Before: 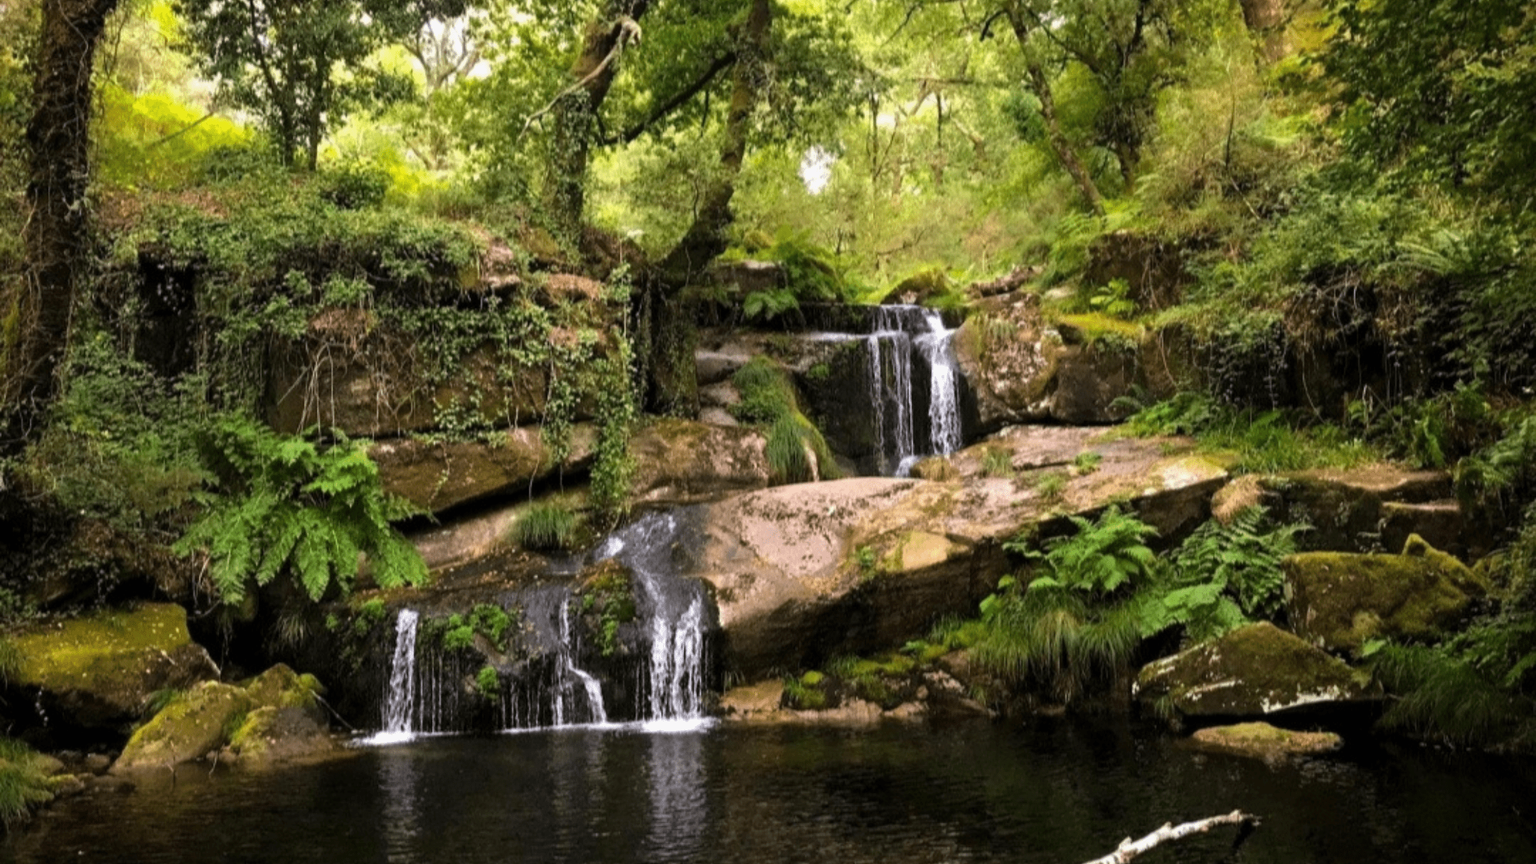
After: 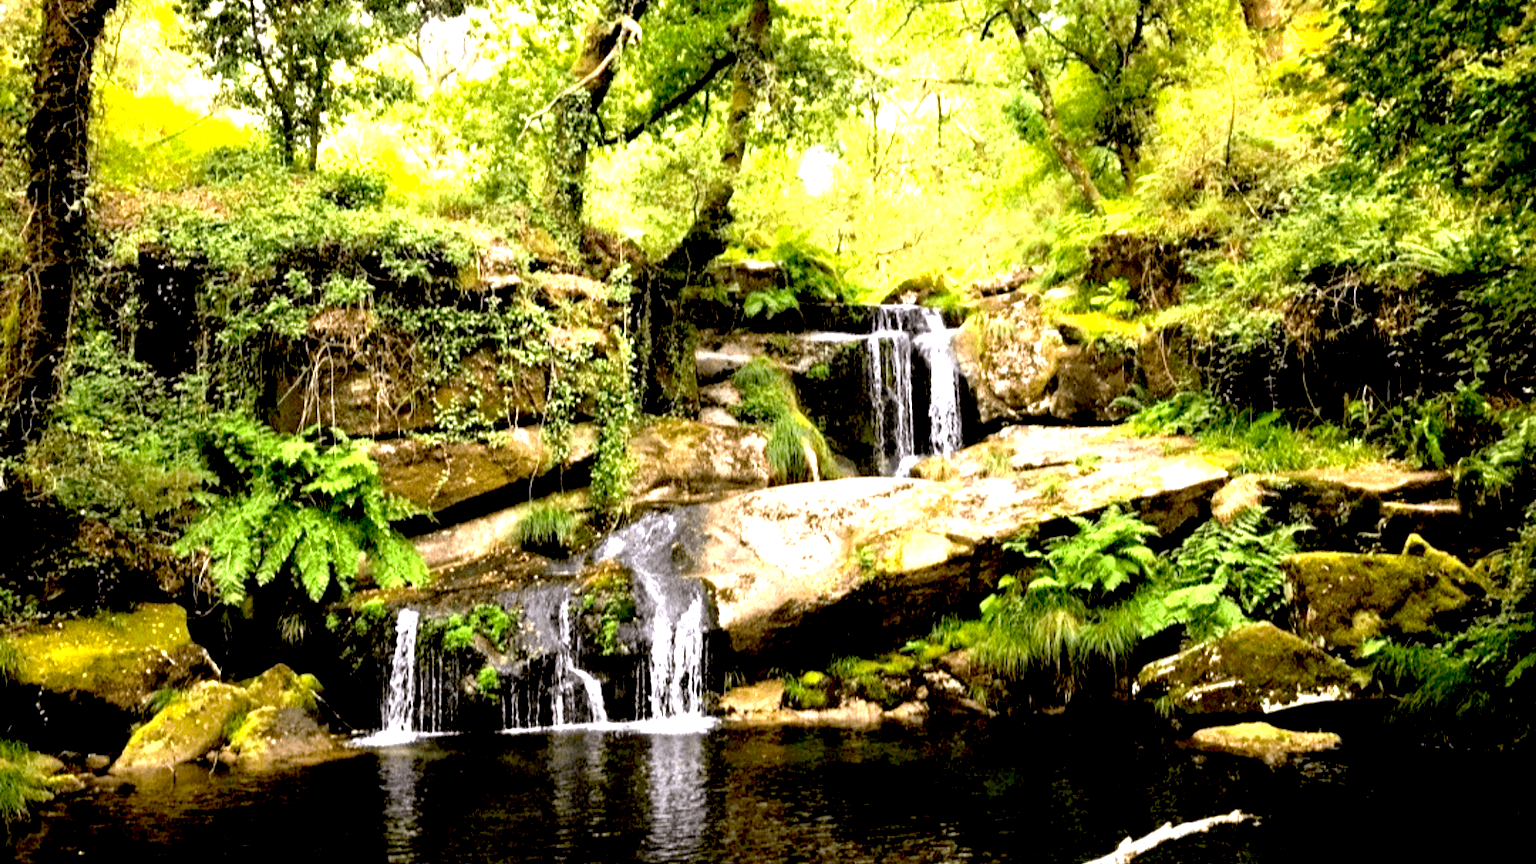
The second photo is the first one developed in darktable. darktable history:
tone equalizer: on, module defaults
exposure: black level correction 0.016, exposure 1.774 EV, compensate highlight preservation false
